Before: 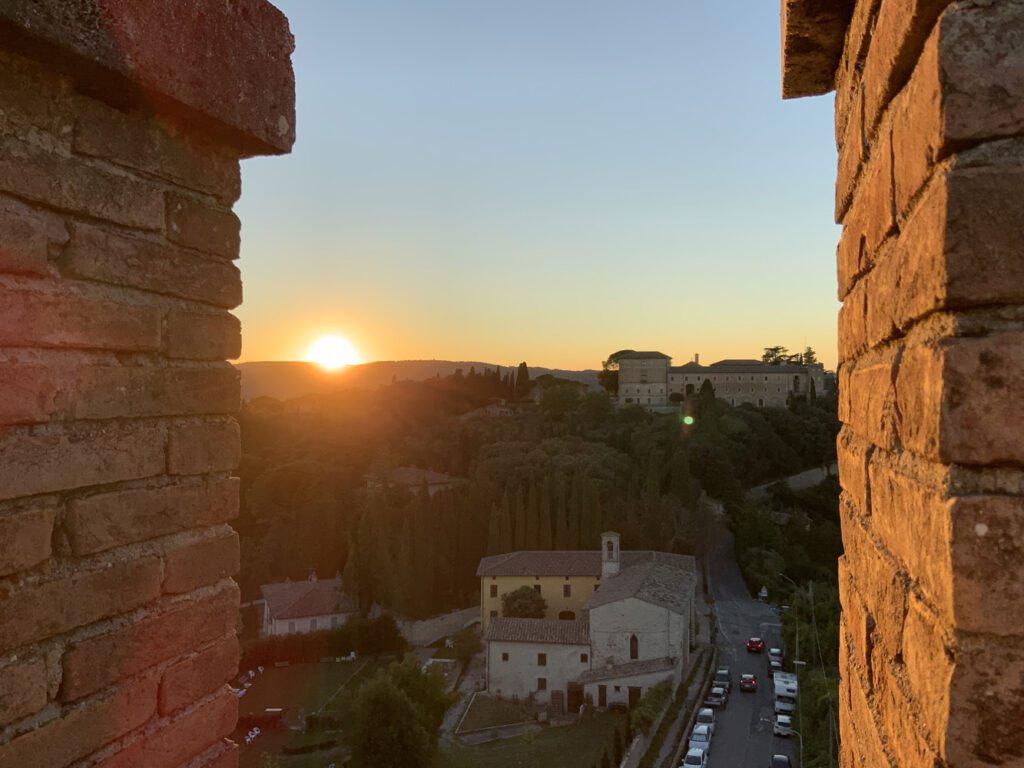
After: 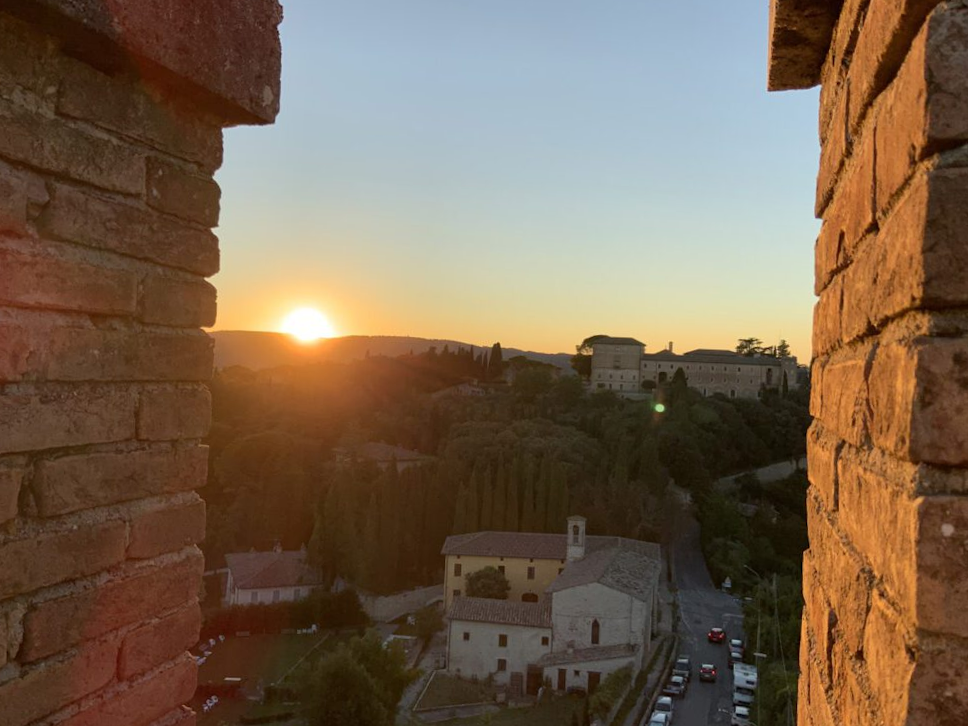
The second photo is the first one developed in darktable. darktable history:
crop and rotate: angle -2.5°
